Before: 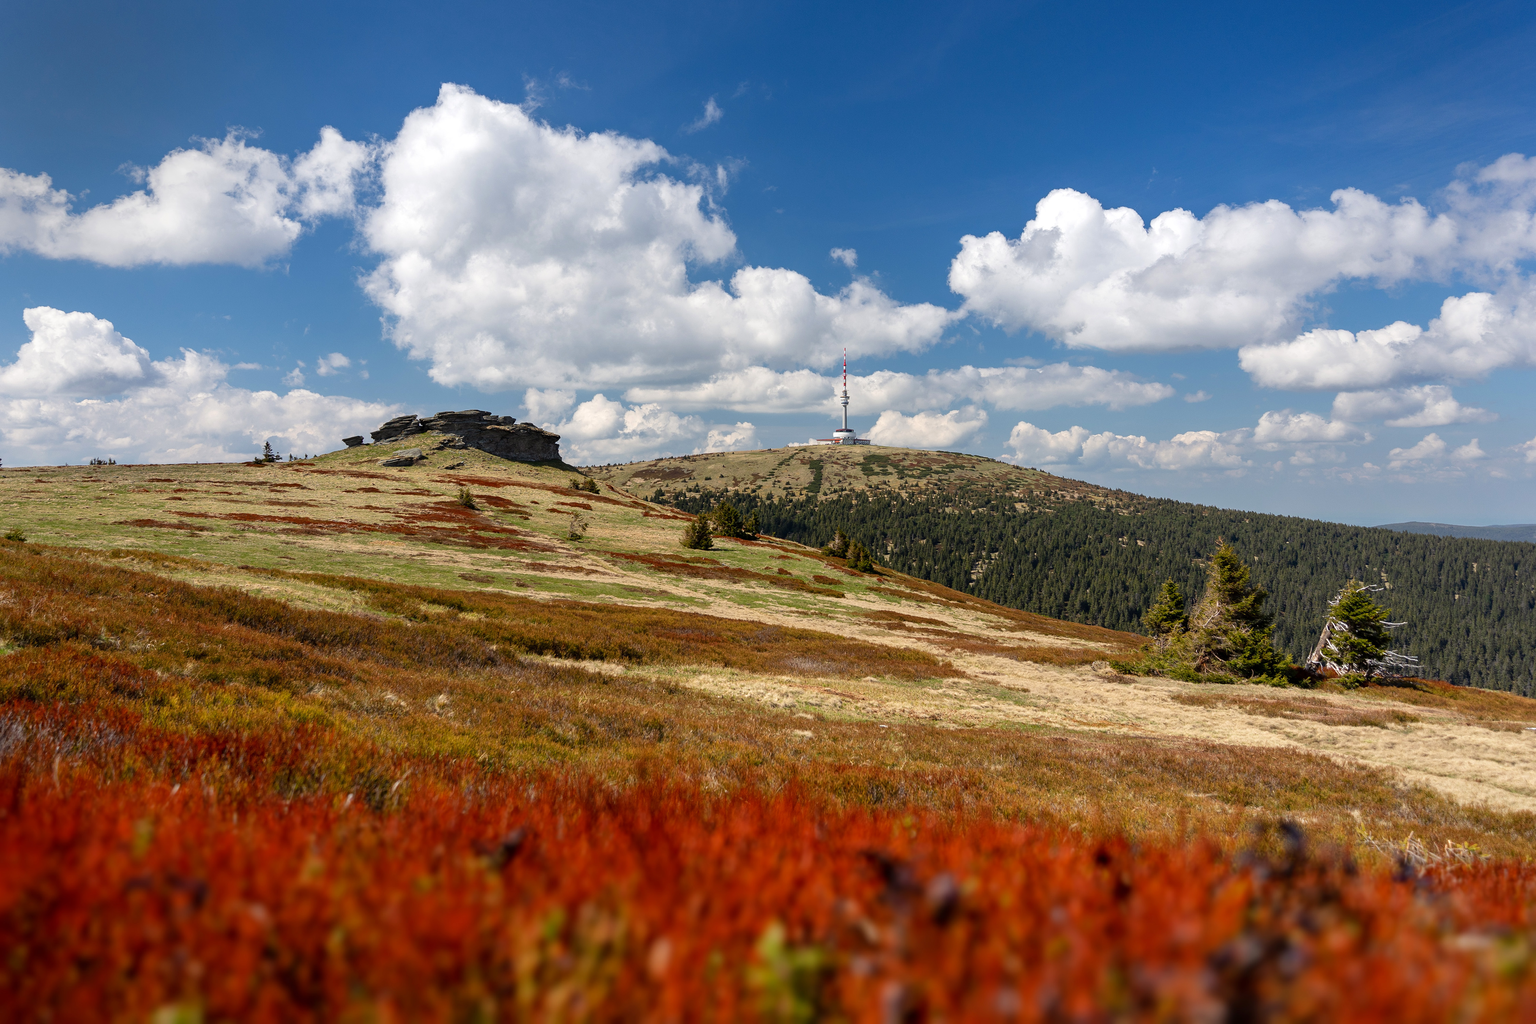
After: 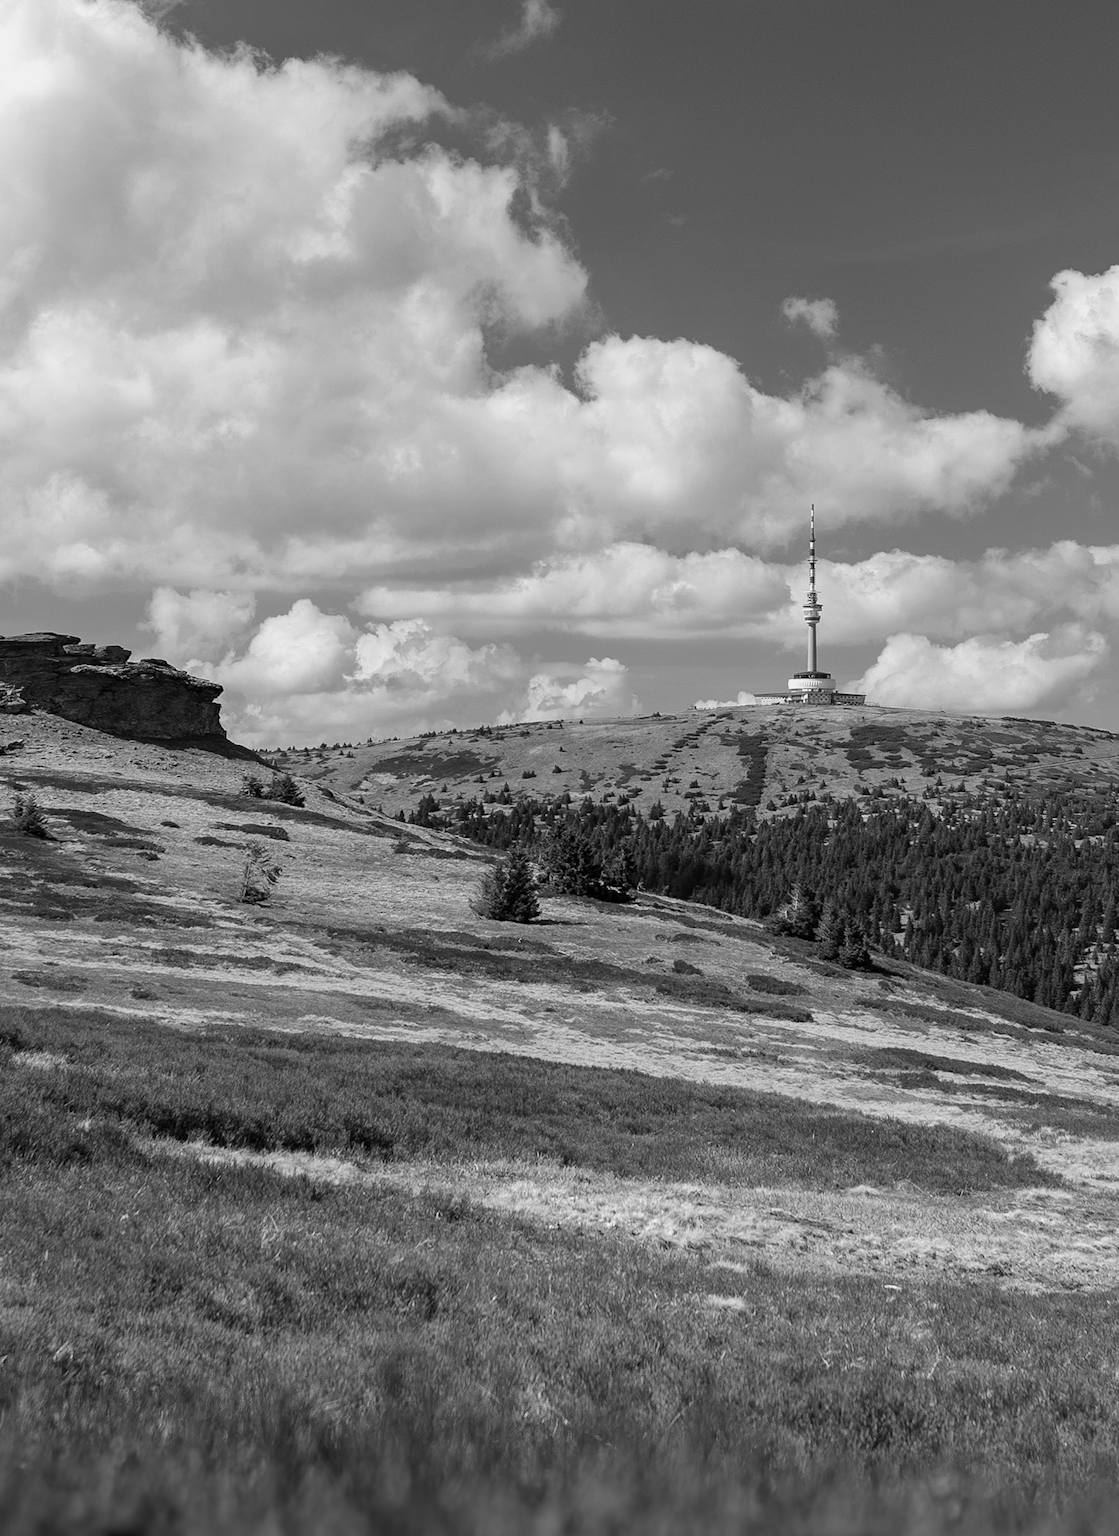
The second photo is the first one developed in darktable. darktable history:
crop and rotate: left 29.476%, top 10.214%, right 35.32%, bottom 17.333%
white balance: red 0.988, blue 1.017
monochrome: a 30.25, b 92.03
